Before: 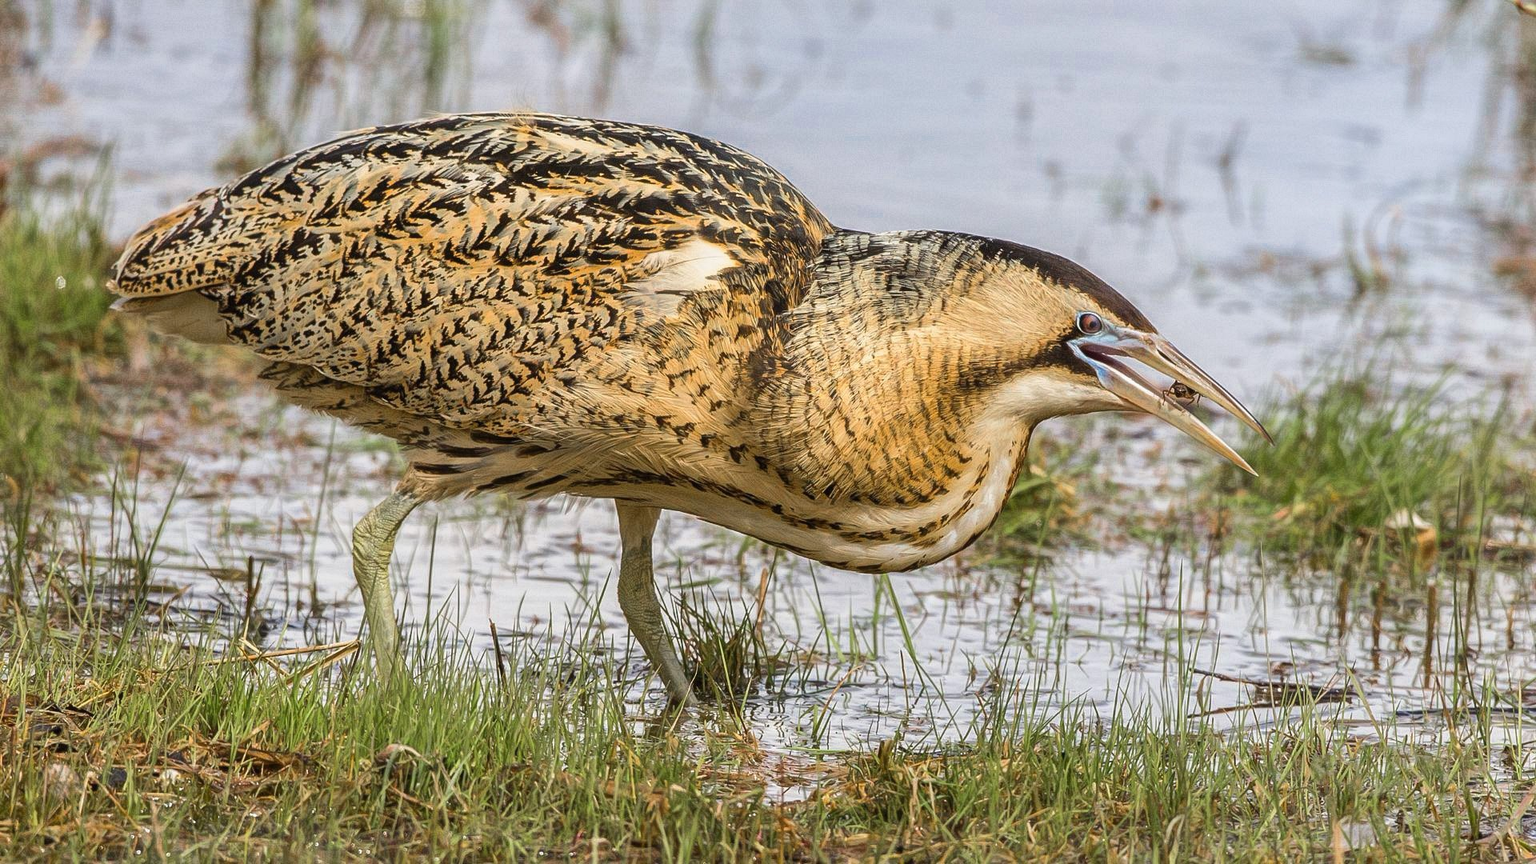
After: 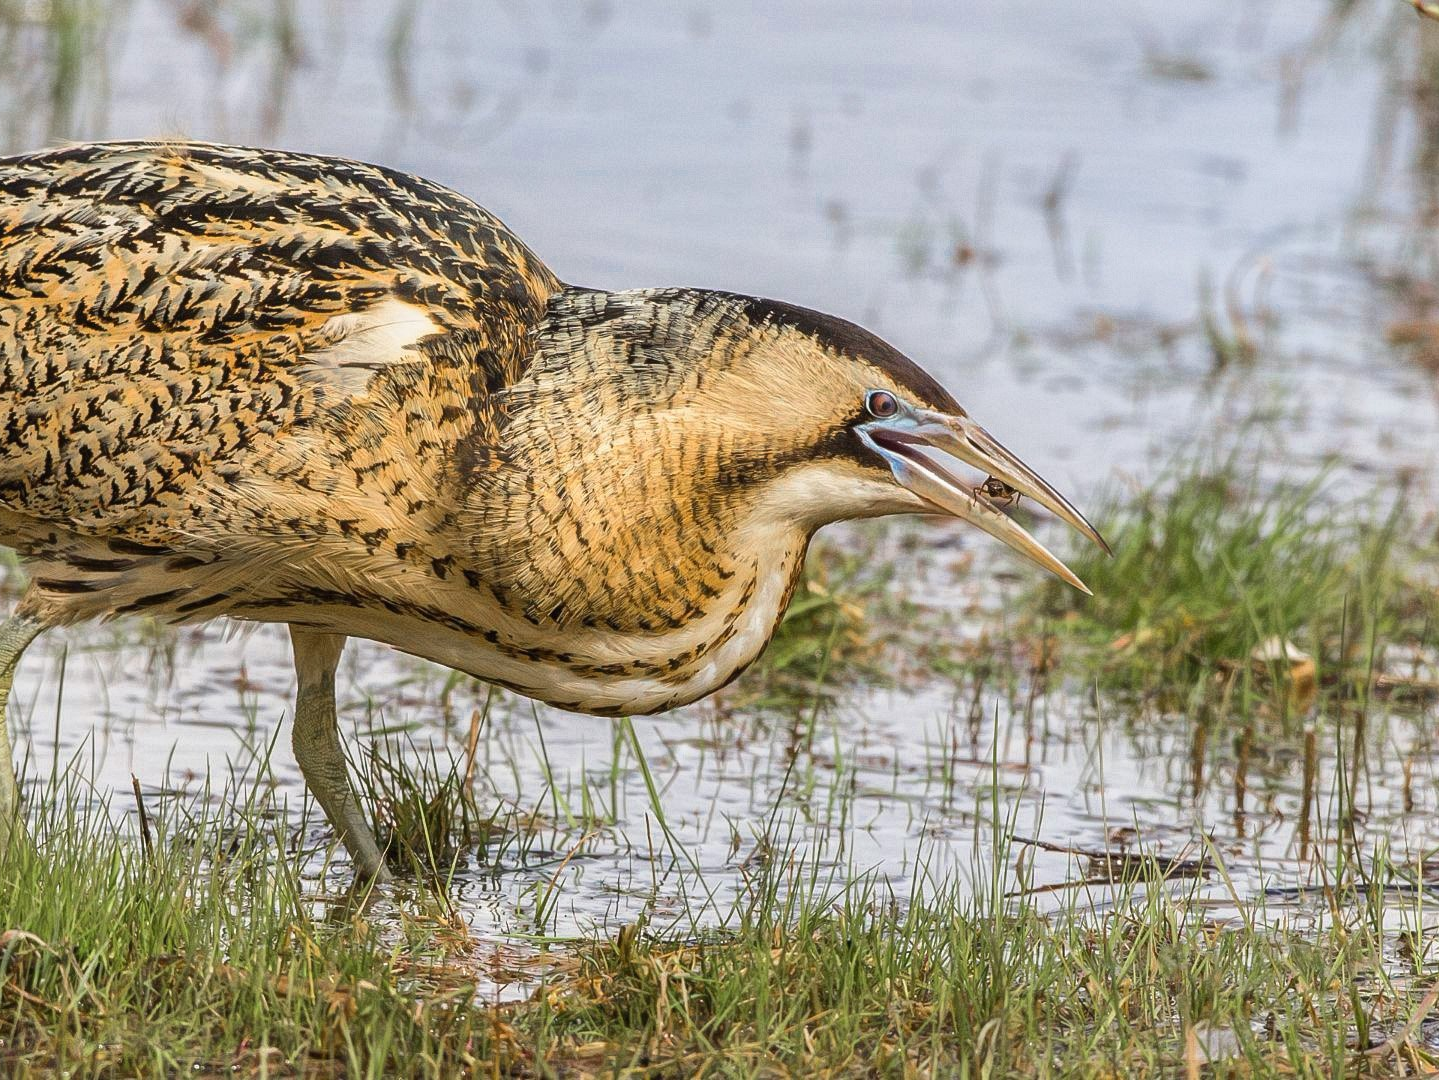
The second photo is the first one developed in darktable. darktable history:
crop and rotate: left 25.012%
